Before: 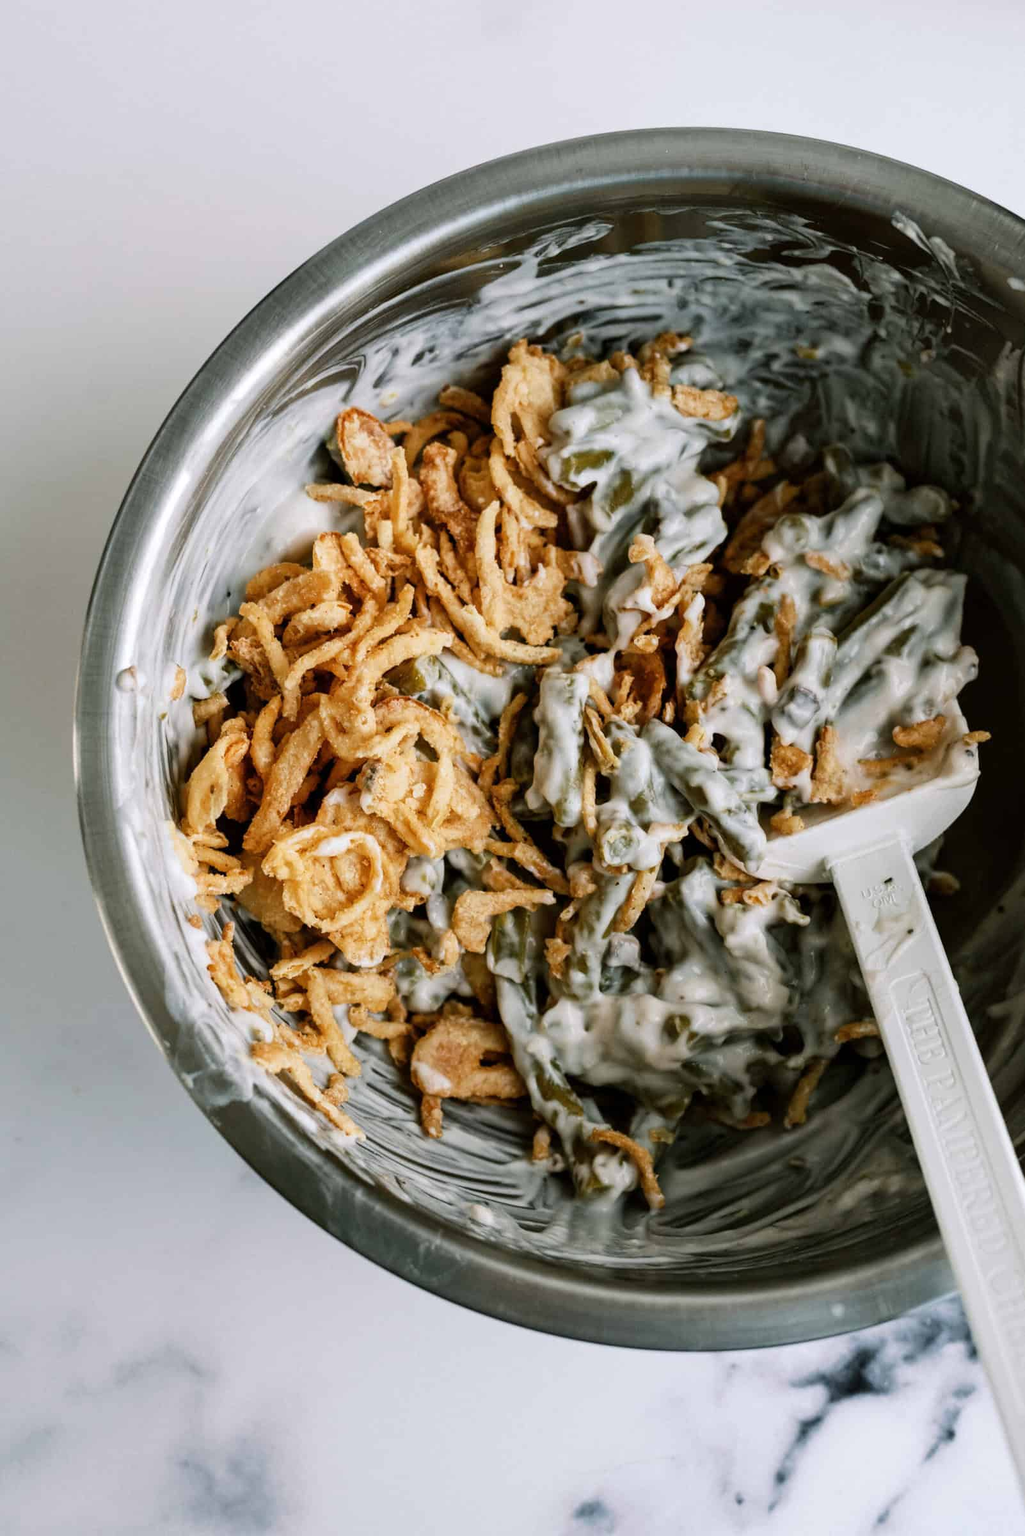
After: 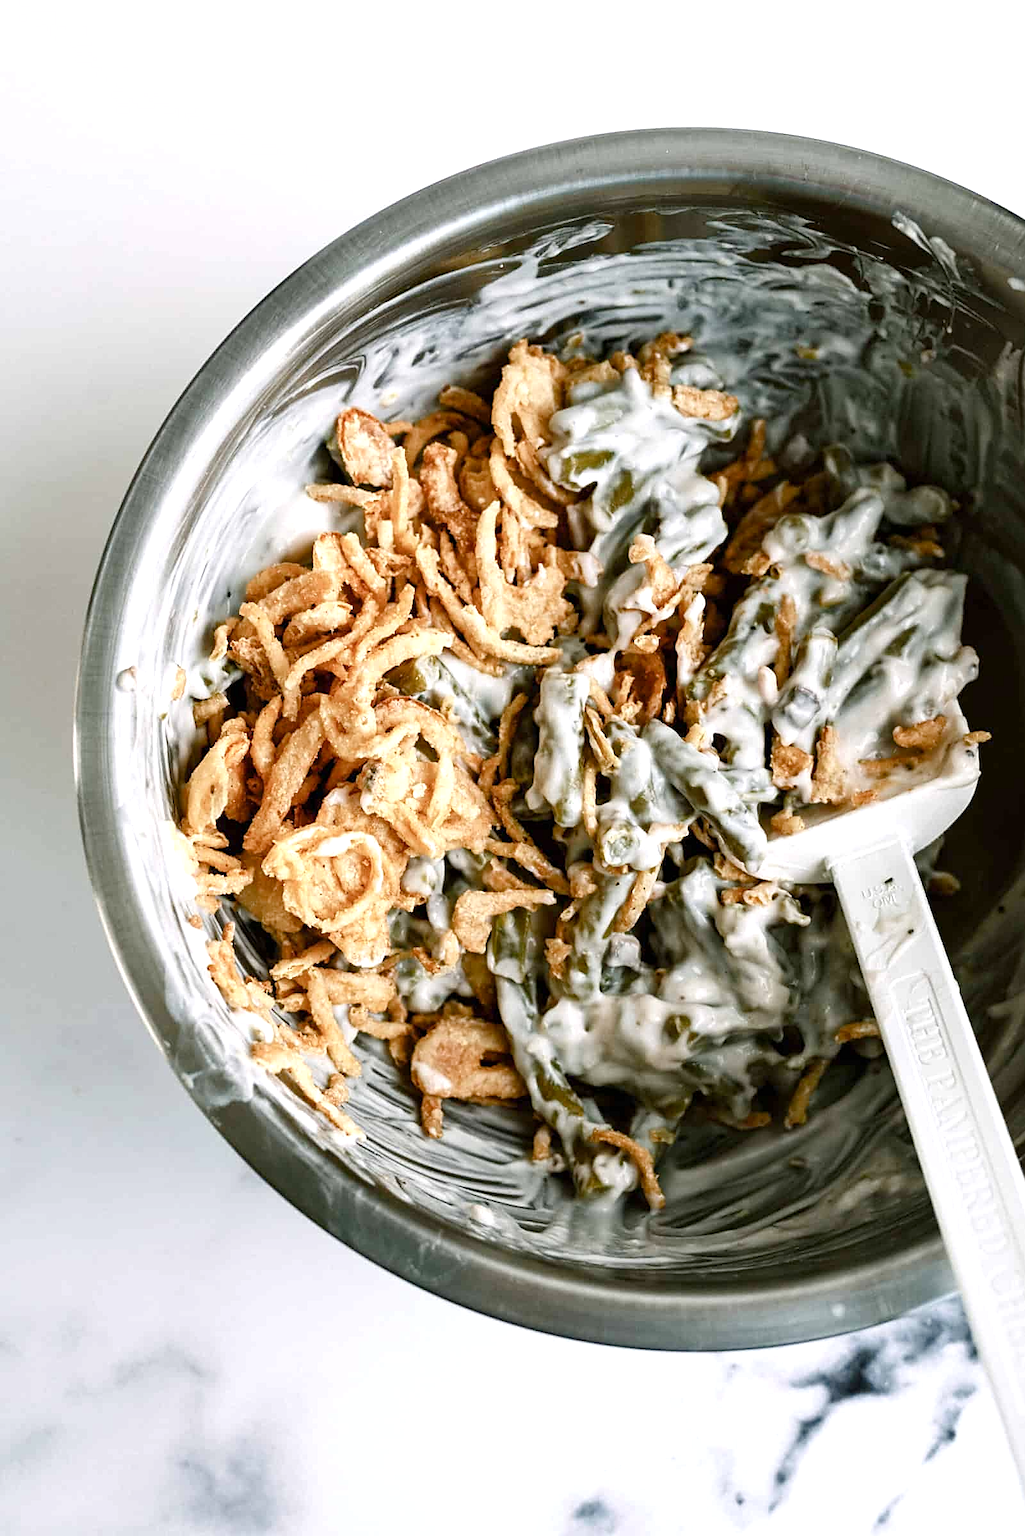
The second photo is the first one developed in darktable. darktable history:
color calibration: gray › normalize channels true, illuminant same as pipeline (D50), adaptation XYZ, x 0.346, y 0.357, temperature 5022.21 K, gamut compression 0.019
sharpen: radius 1.949
exposure: exposure 0.608 EV, compensate highlight preservation false
color balance rgb: linear chroma grading › global chroma 4.08%, perceptual saturation grading › global saturation 0.302%, perceptual saturation grading › highlights -31.277%, perceptual saturation grading › mid-tones 5.706%, perceptual saturation grading › shadows 19.055%
